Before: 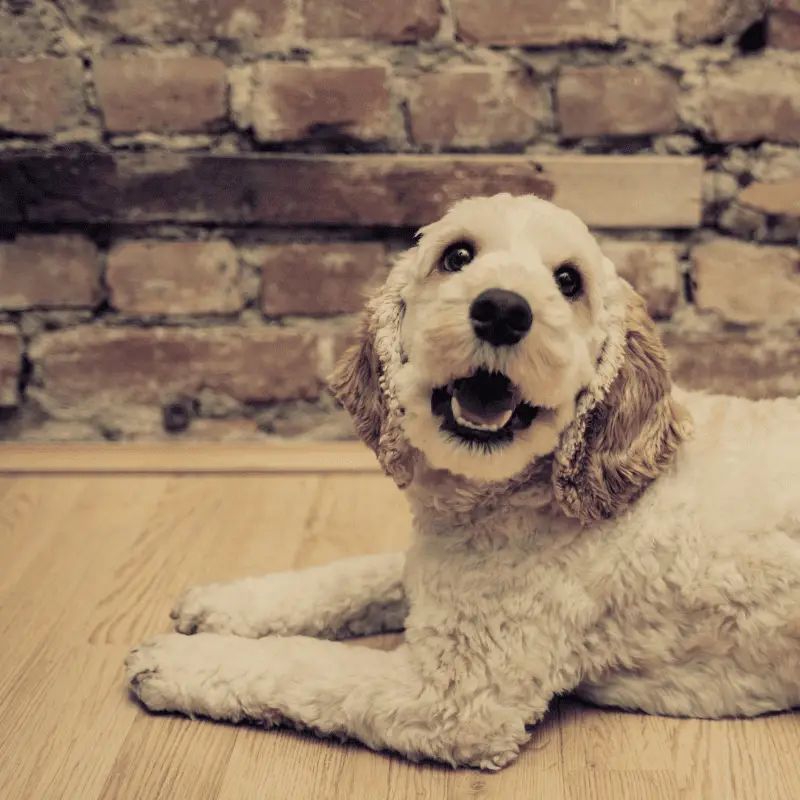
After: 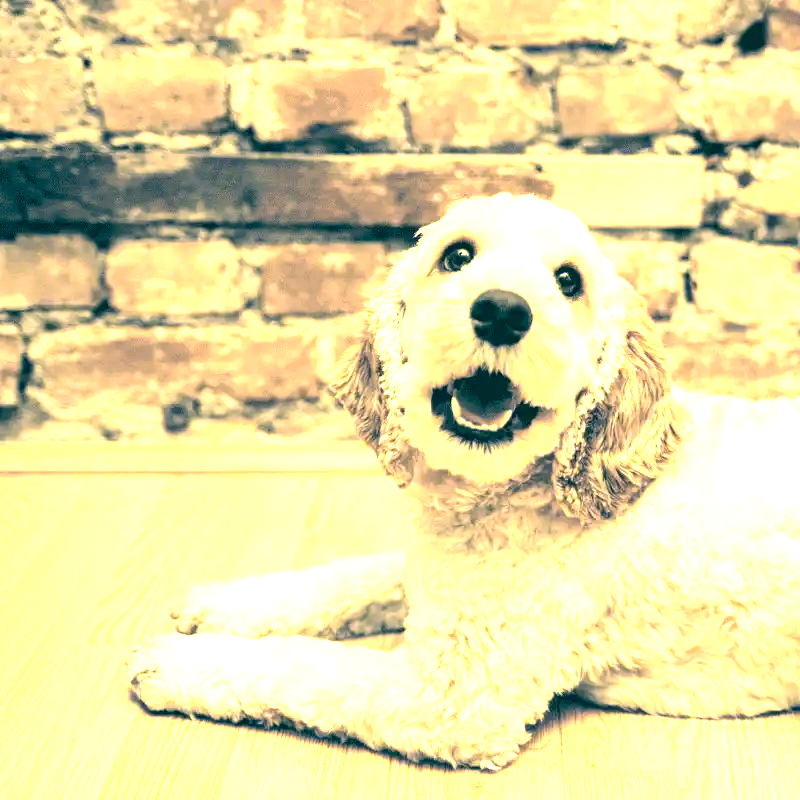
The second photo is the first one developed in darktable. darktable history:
color correction: highlights a* 1.83, highlights b* 34.02, shadows a* -36.68, shadows b* -5.48
exposure: black level correction 0, exposure 2.327 EV, compensate exposure bias true, compensate highlight preservation false
white balance: red 0.967, blue 1.119, emerald 0.756
